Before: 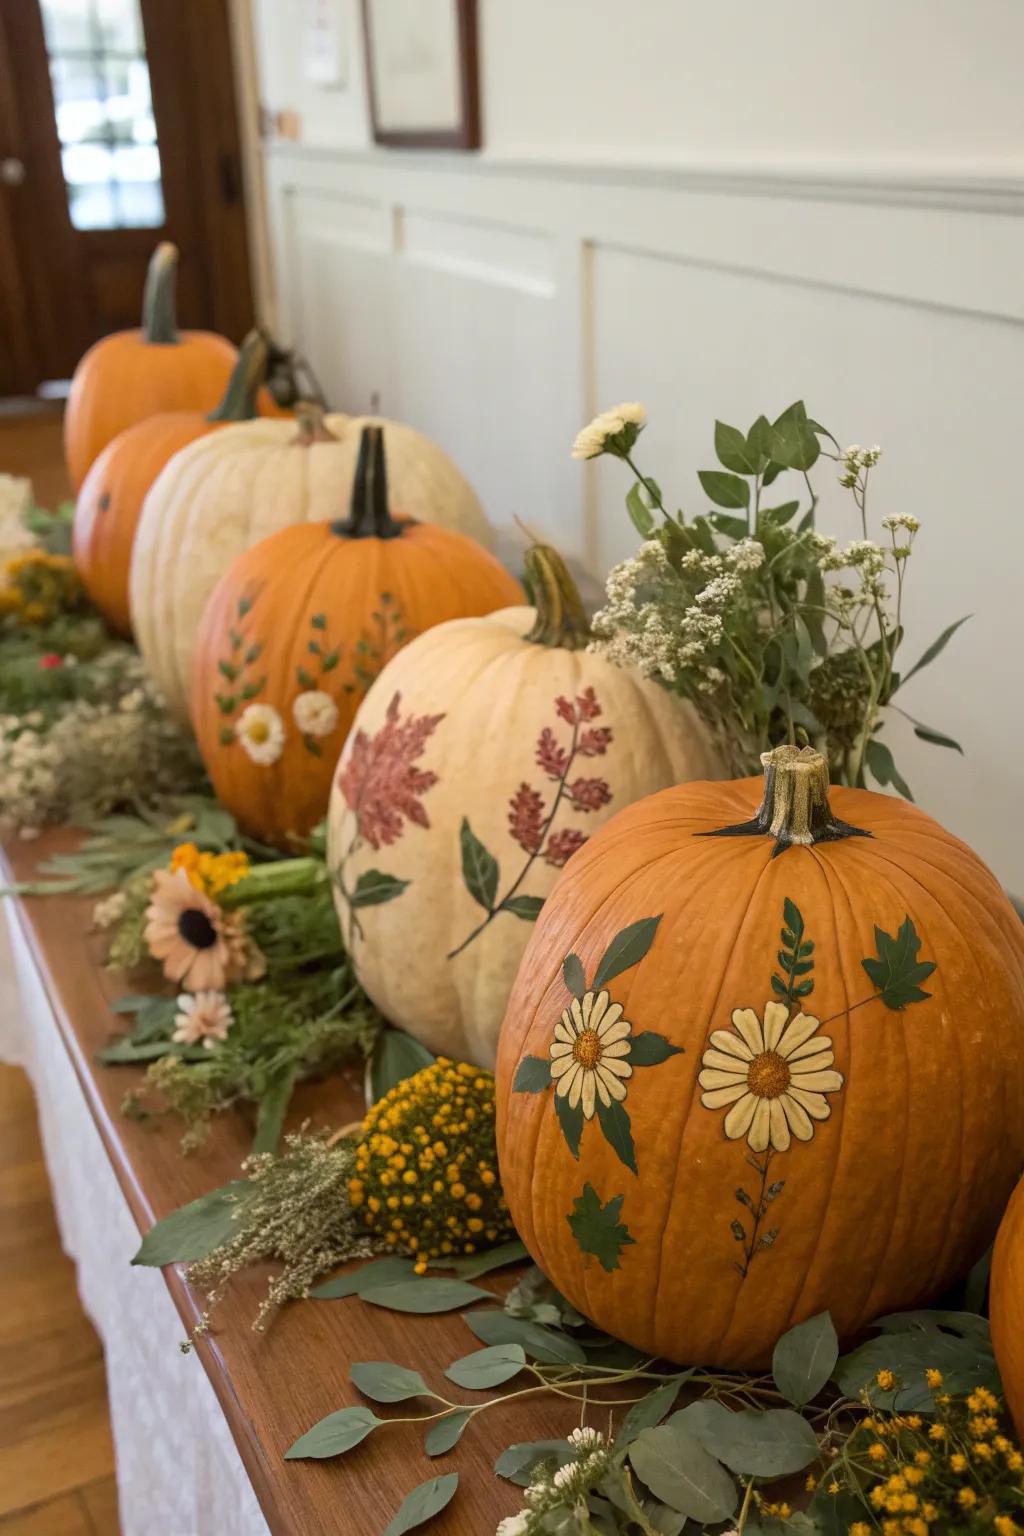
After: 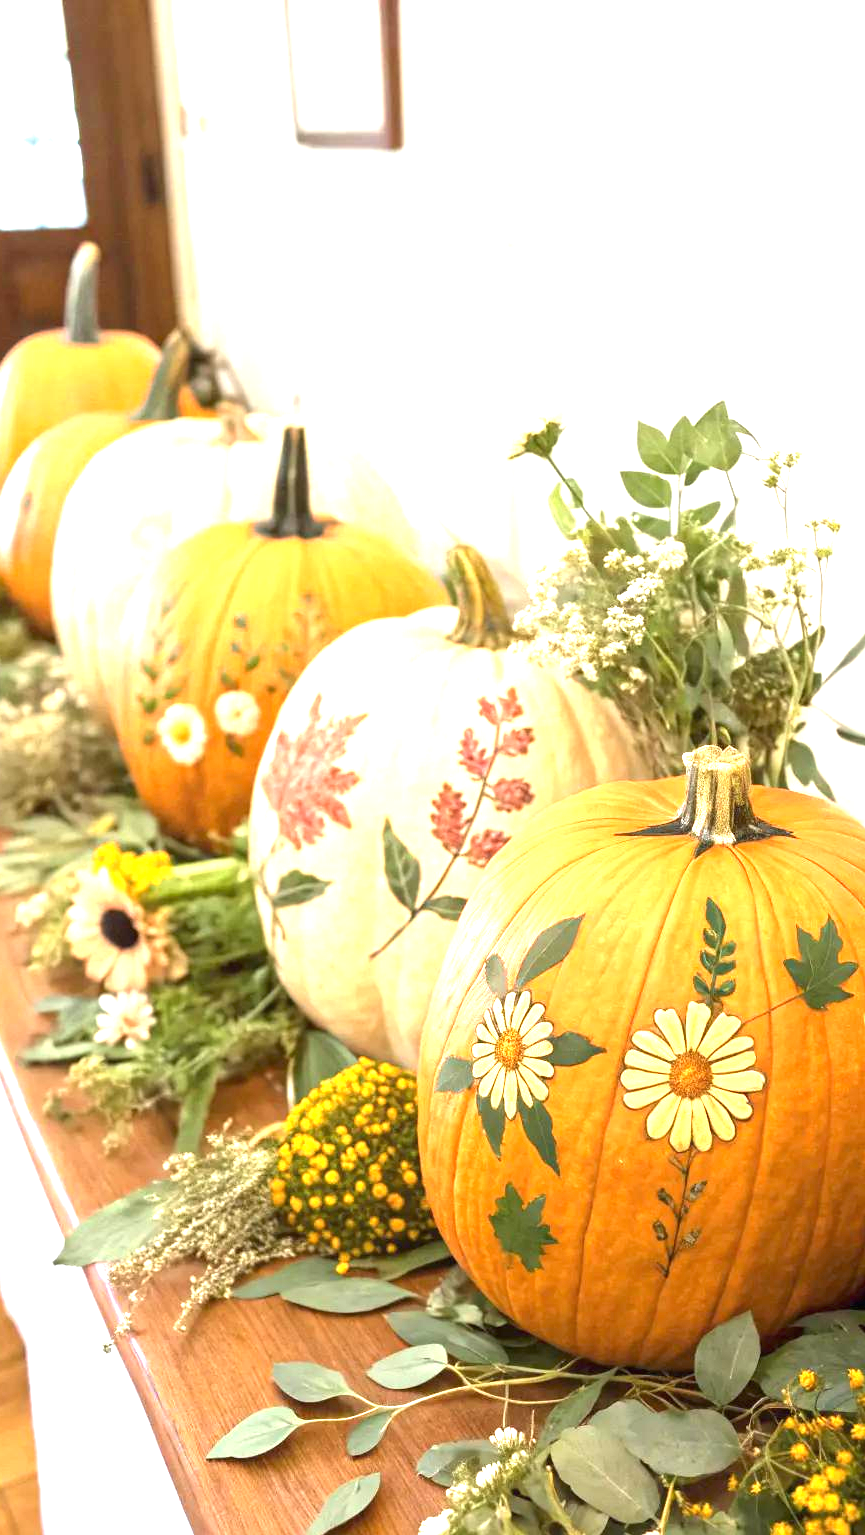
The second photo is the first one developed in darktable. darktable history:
crop: left 7.69%, right 7.808%
color correction: highlights b* 0.033
exposure: black level correction 0, exposure 2.097 EV, compensate highlight preservation false
